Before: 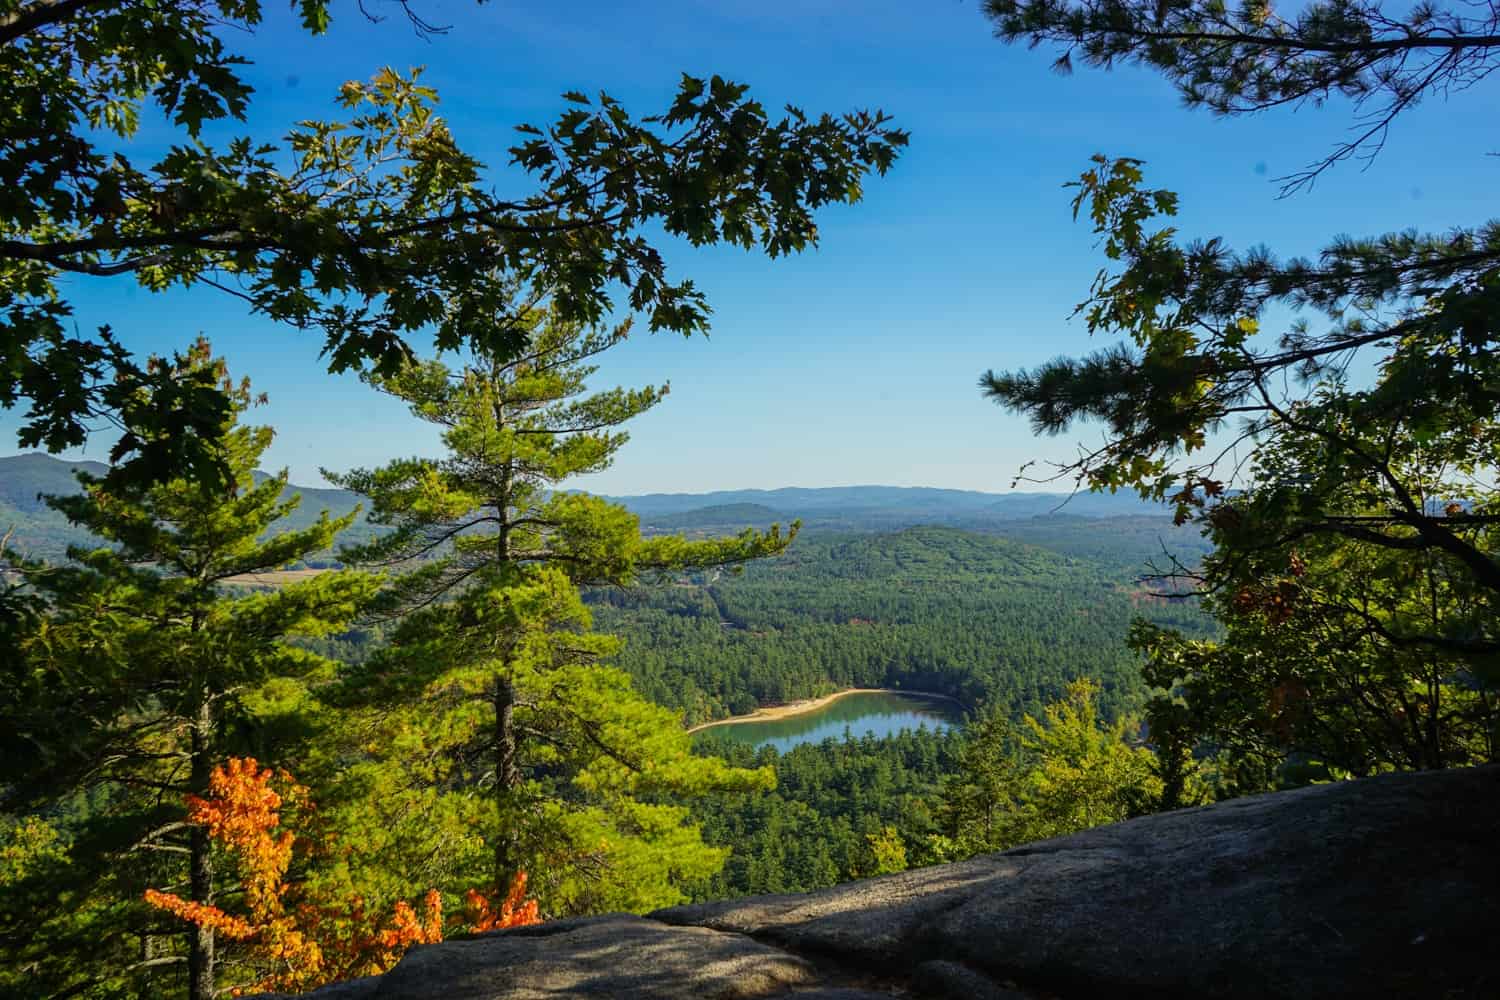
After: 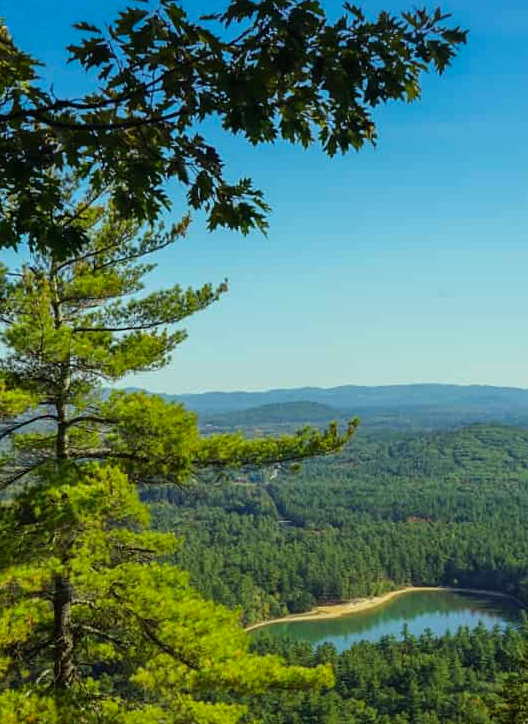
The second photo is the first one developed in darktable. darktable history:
color correction: highlights a* -8, highlights b* 3.1
crop and rotate: left 29.476%, top 10.214%, right 35.32%, bottom 17.333%
